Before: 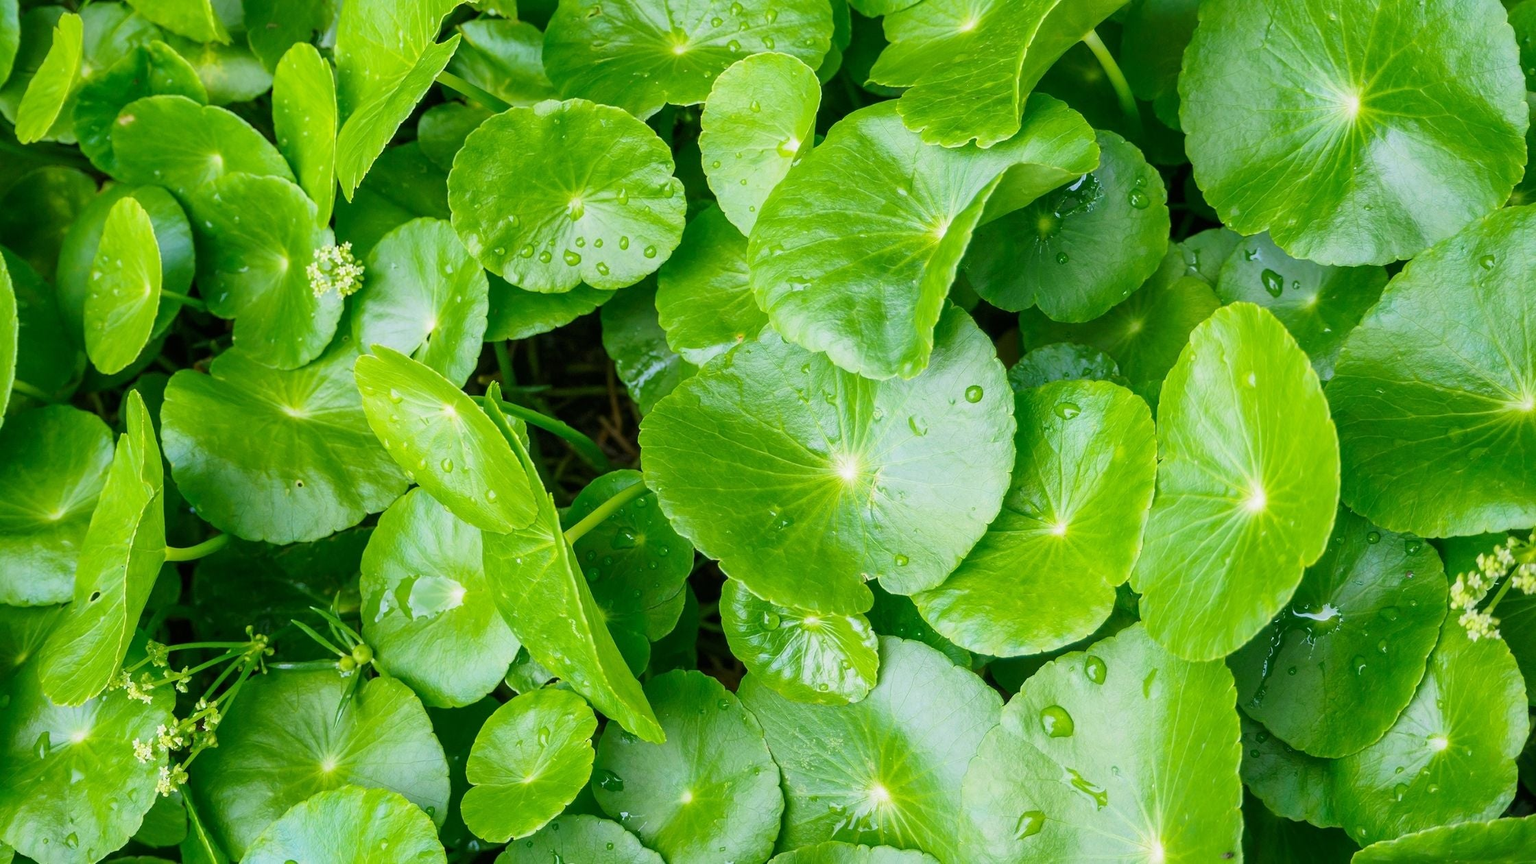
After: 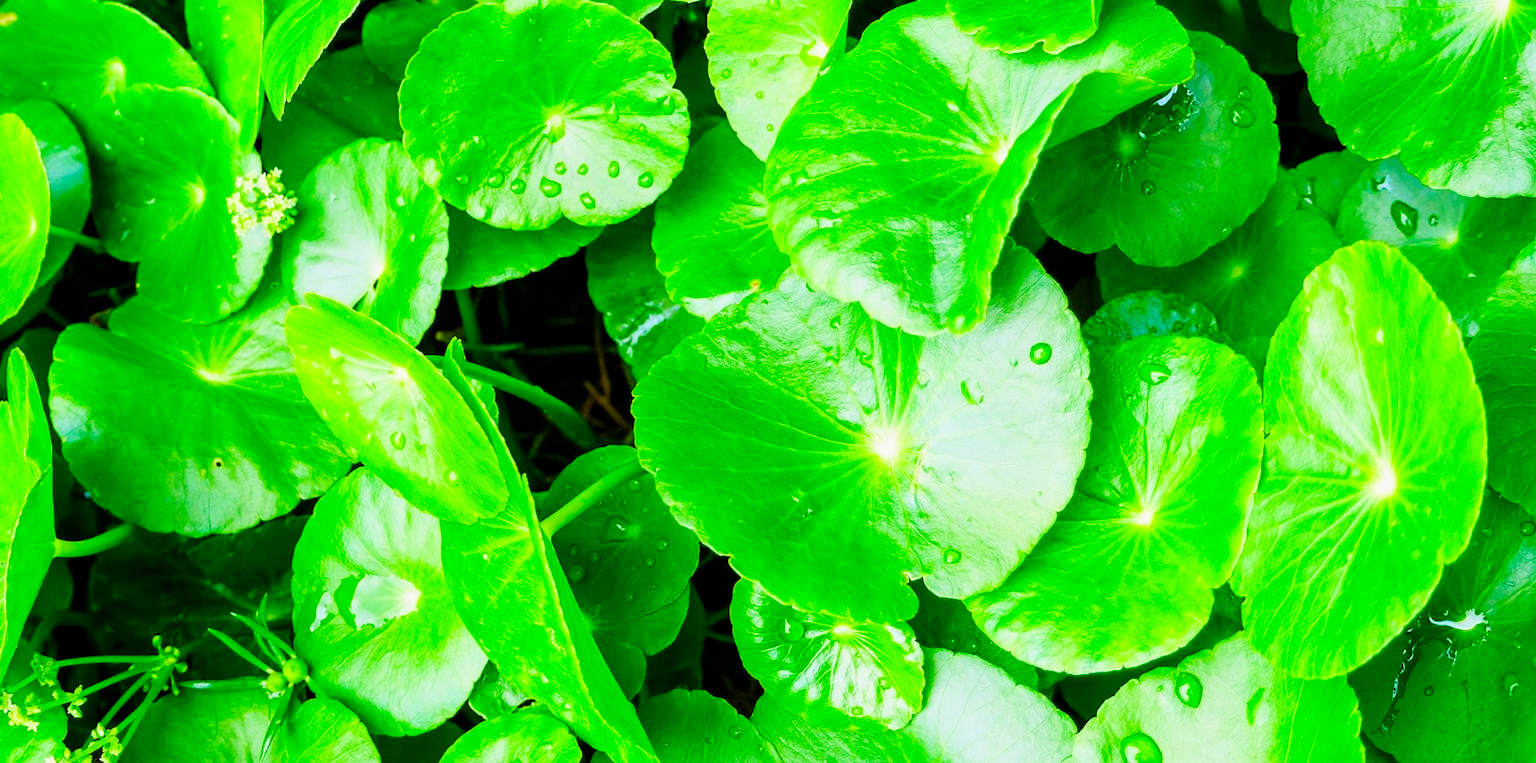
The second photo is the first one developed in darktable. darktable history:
crop: left 7.878%, top 12.088%, right 10.106%, bottom 15.425%
color correction: highlights b* -0.038, saturation 1.77
shadows and highlights: radius 334.15, shadows 64.11, highlights 5.81, compress 87.92%, soften with gaussian
filmic rgb: black relative exposure -5.14 EV, white relative exposure 3.52 EV, hardness 3.18, contrast 1.298, highlights saturation mix -48.64%
tone equalizer: on, module defaults
exposure: black level correction 0, exposure 0.688 EV, compensate highlight preservation false
